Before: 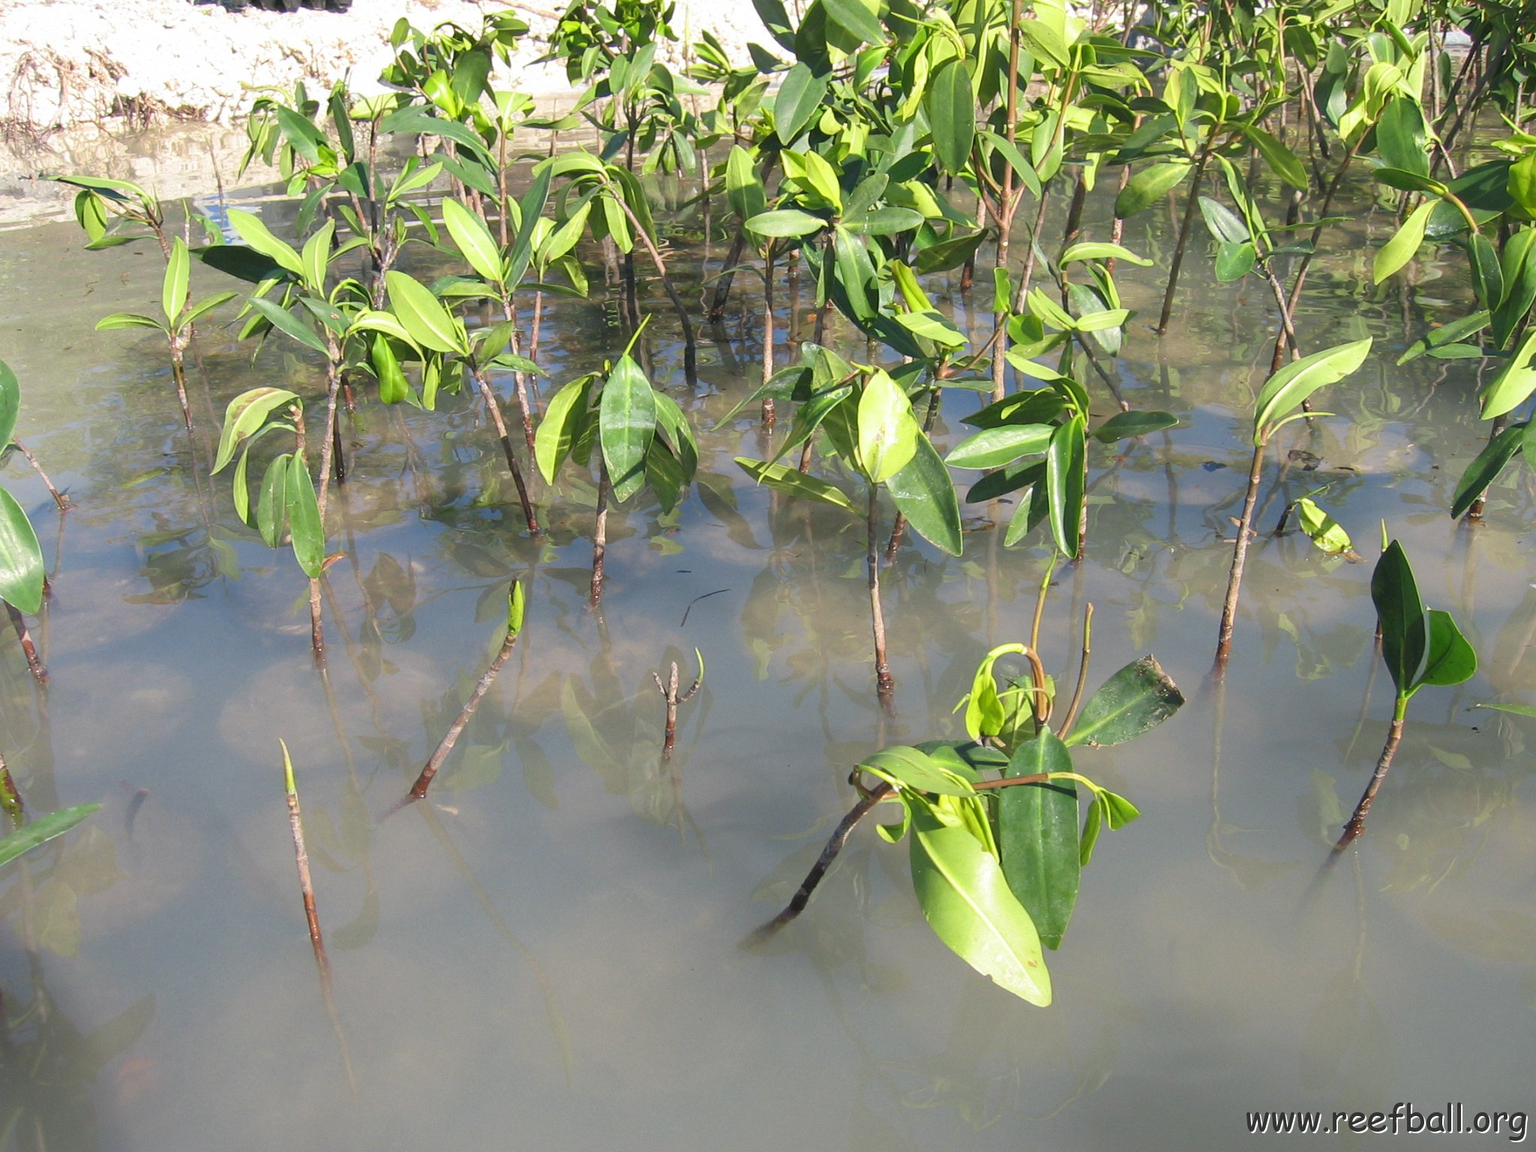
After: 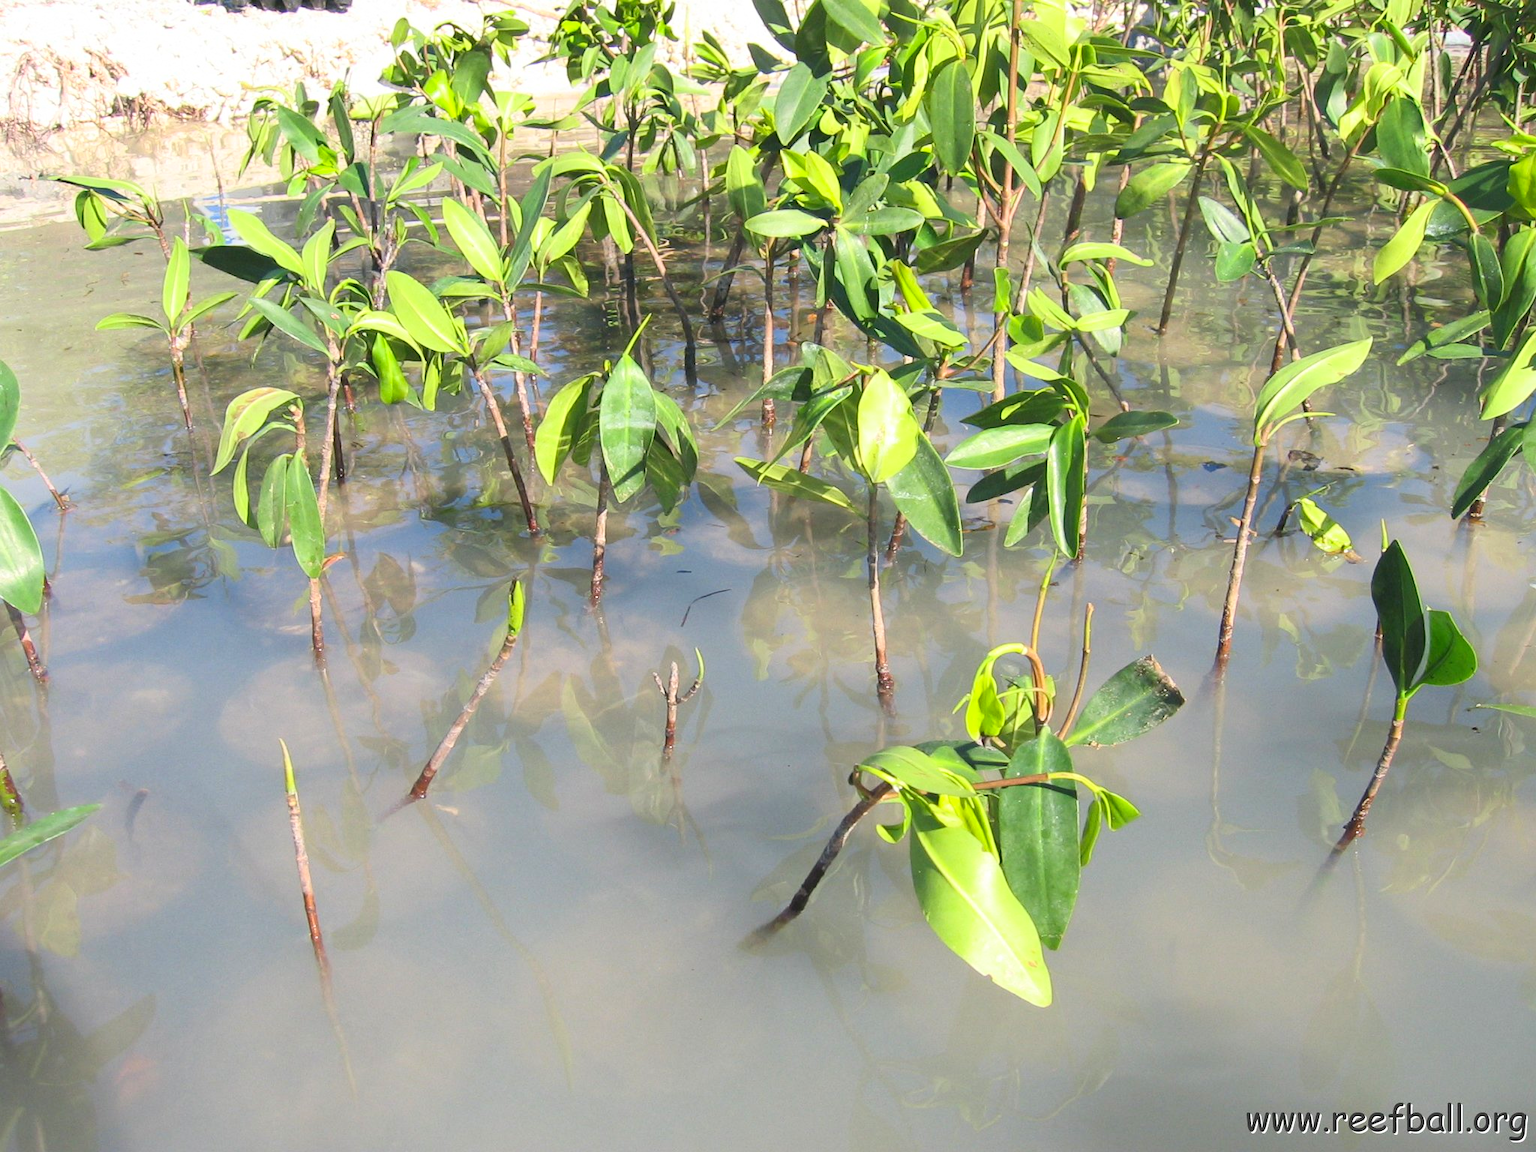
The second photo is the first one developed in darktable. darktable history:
contrast brightness saturation: contrast 0.205, brightness 0.161, saturation 0.219
